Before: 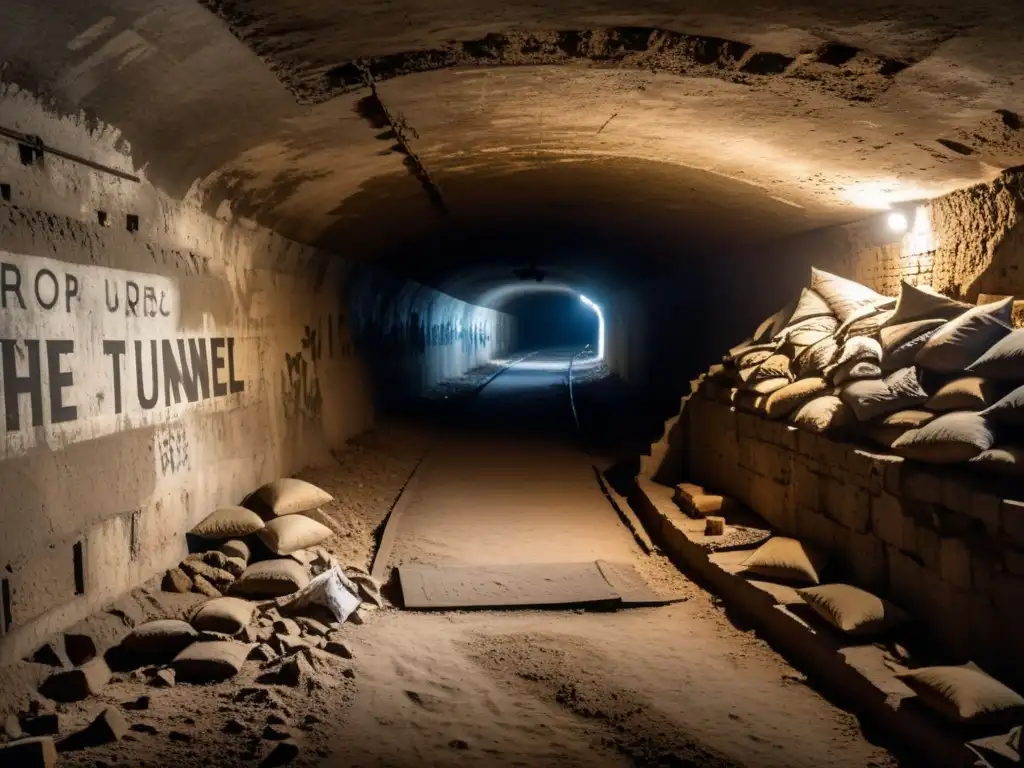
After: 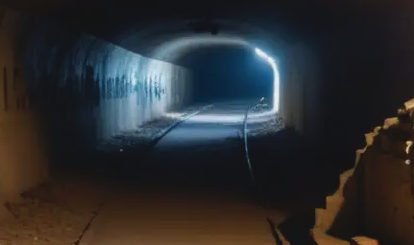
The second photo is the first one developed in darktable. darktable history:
contrast brightness saturation: contrast -0.11
crop: left 31.751%, top 32.172%, right 27.8%, bottom 35.83%
